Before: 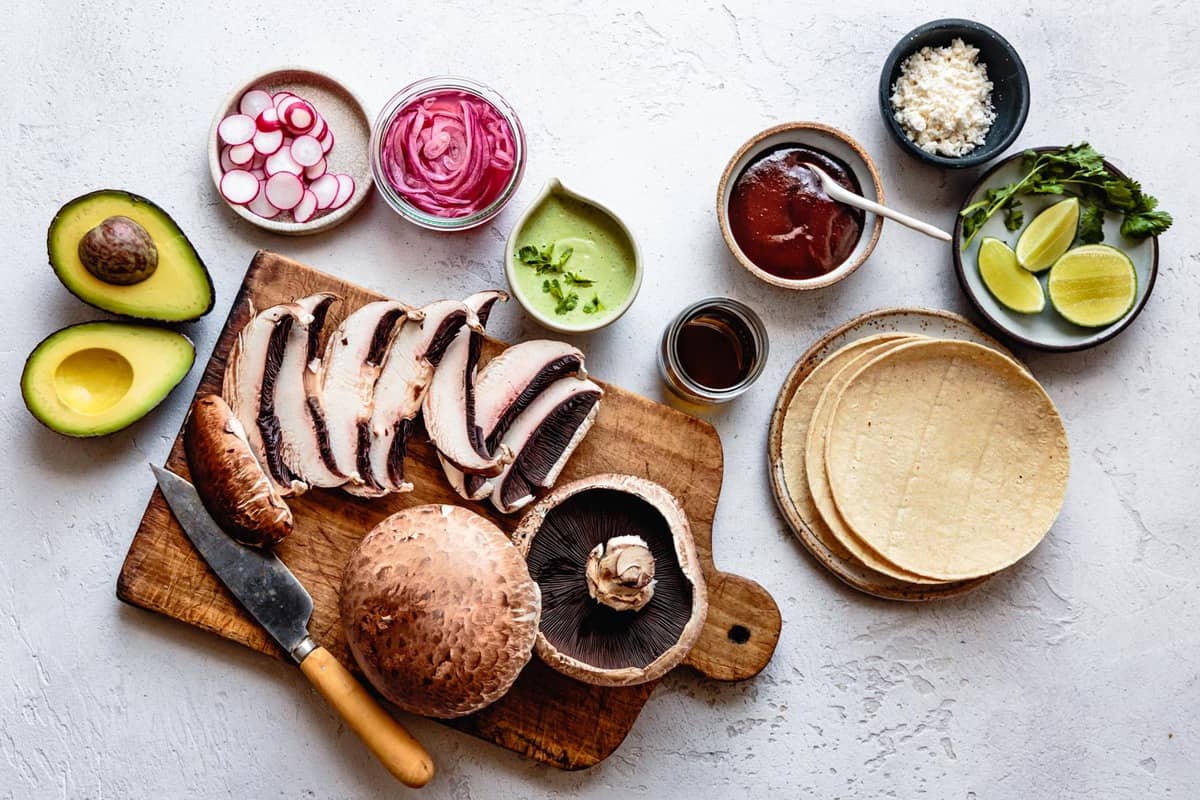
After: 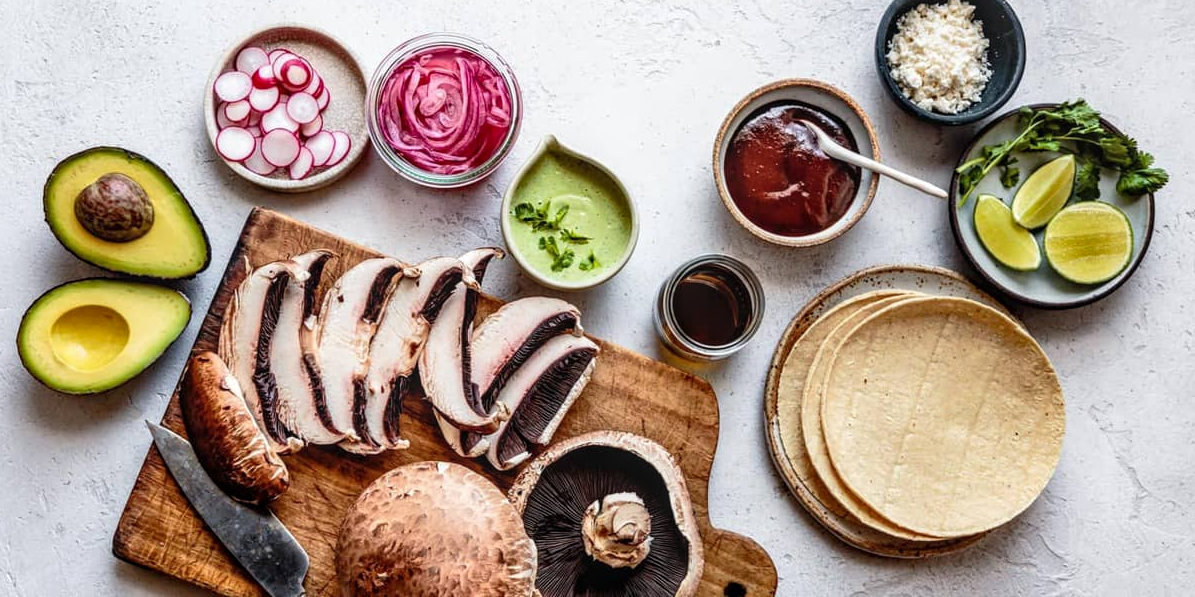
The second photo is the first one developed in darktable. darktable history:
local contrast: on, module defaults
crop: left 0.387%, top 5.469%, bottom 19.809%
